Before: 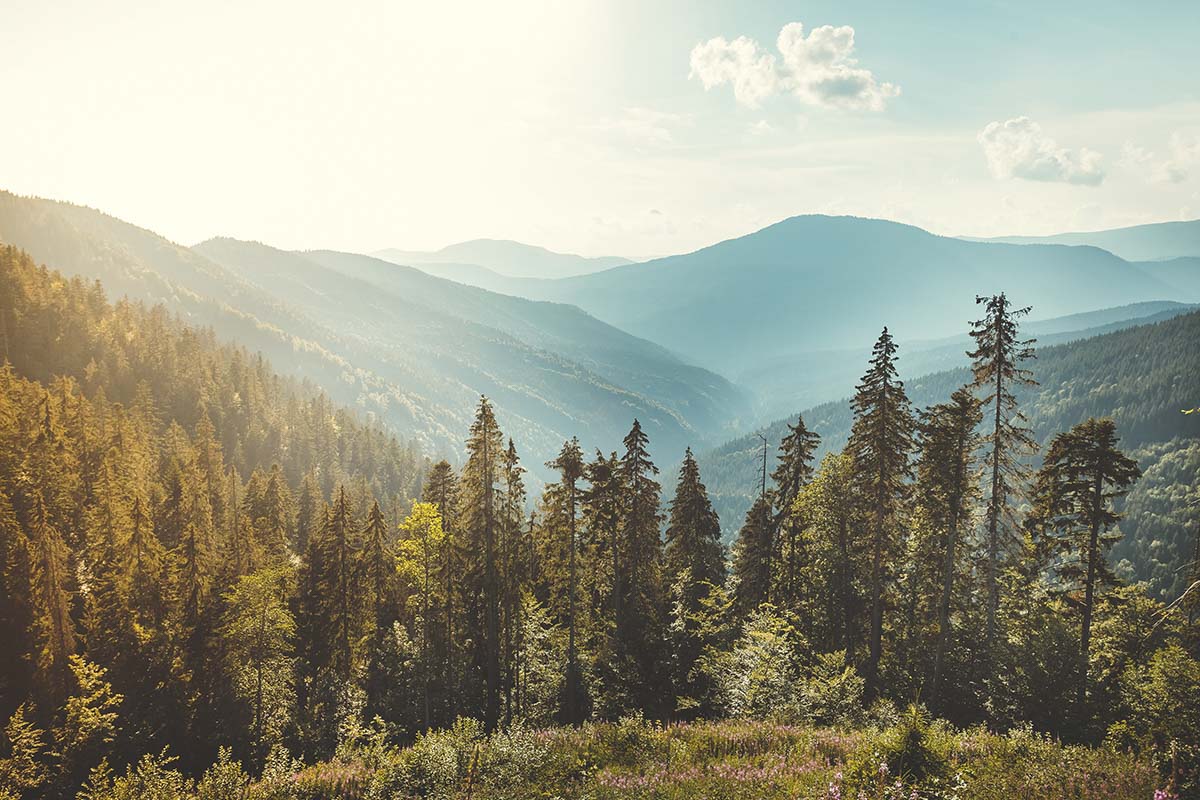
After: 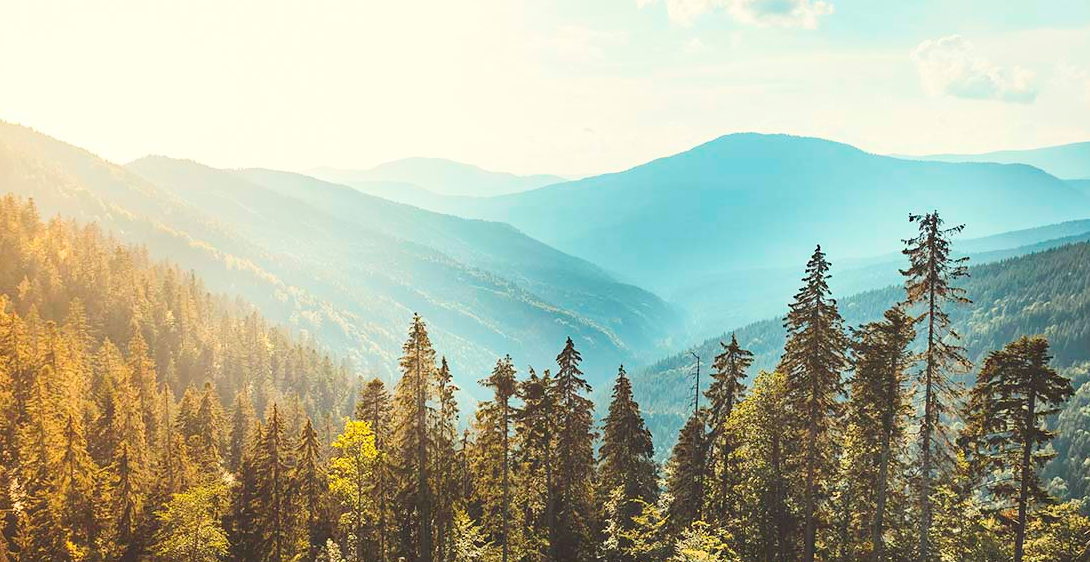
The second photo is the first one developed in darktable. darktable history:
haze removal: compatibility mode true, adaptive false
crop: left 5.596%, top 10.314%, right 3.534%, bottom 19.395%
contrast brightness saturation: contrast 0.2, brightness 0.16, saturation 0.22
